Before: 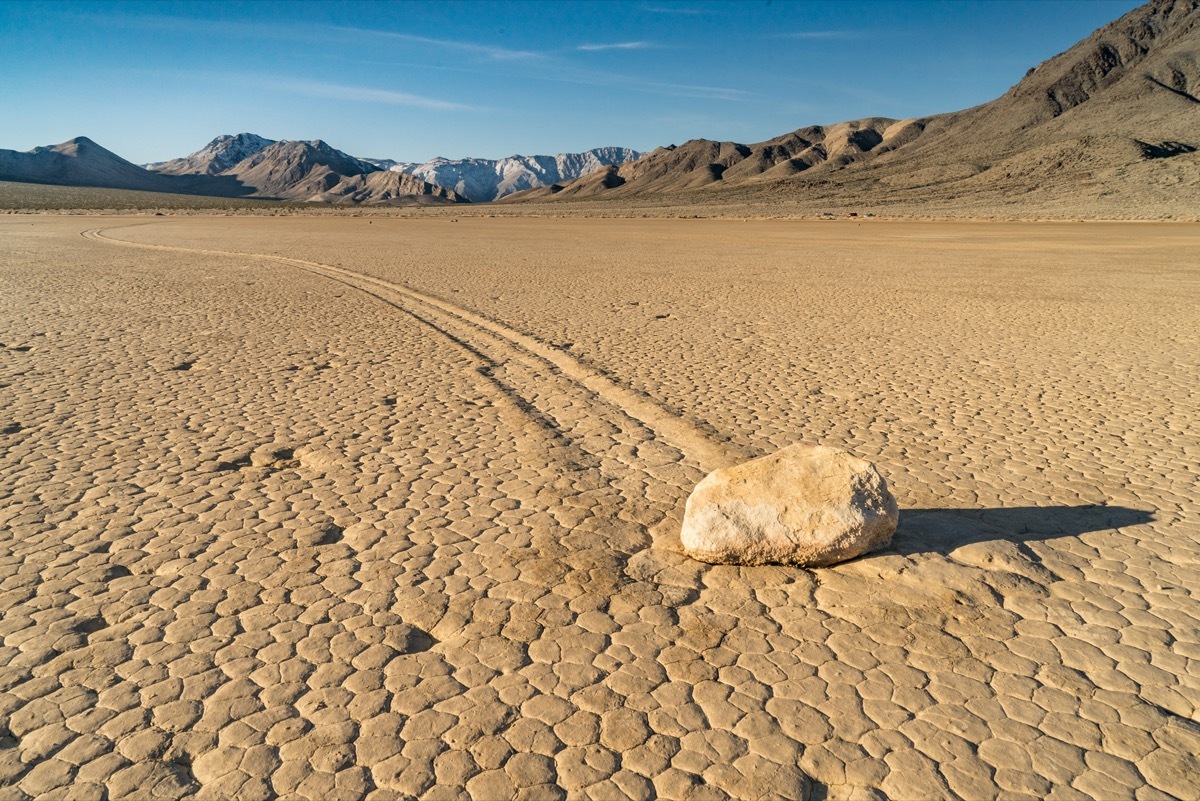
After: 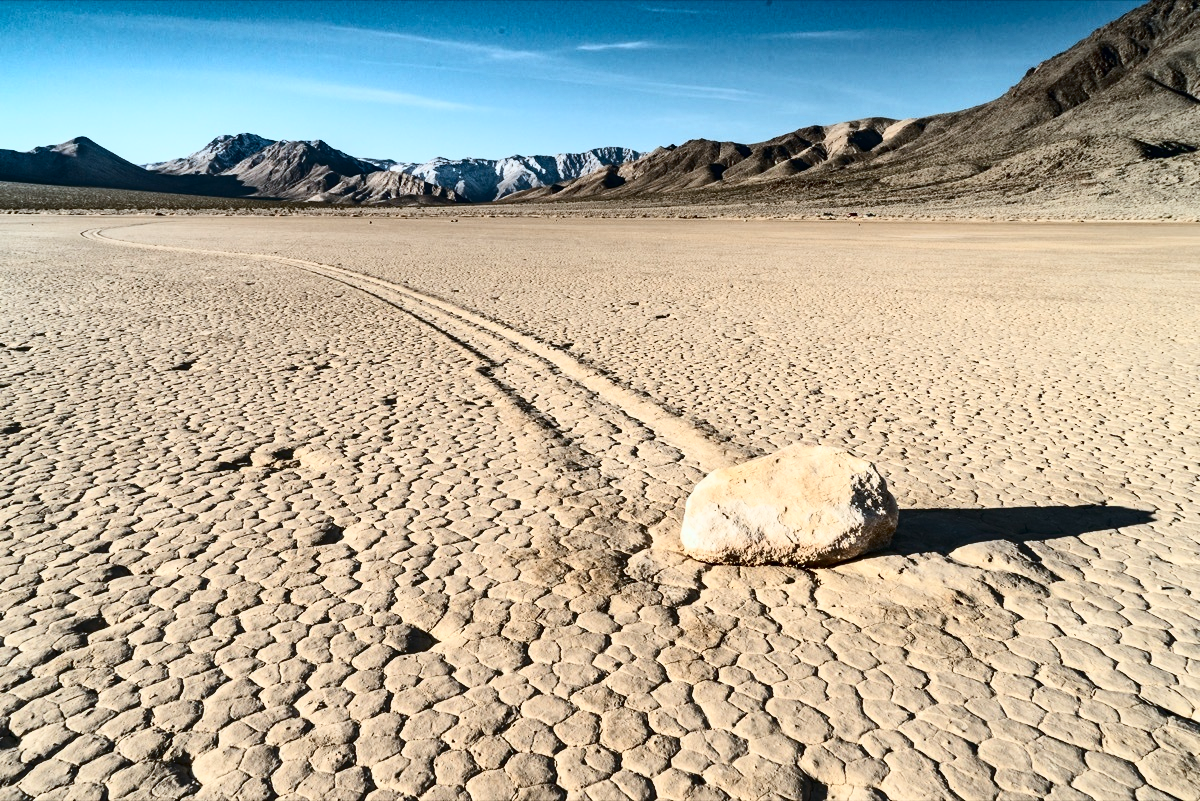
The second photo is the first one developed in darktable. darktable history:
contrast brightness saturation: contrast 0.483, saturation -0.084
color correction: highlights a* -4.15, highlights b* -10.87
